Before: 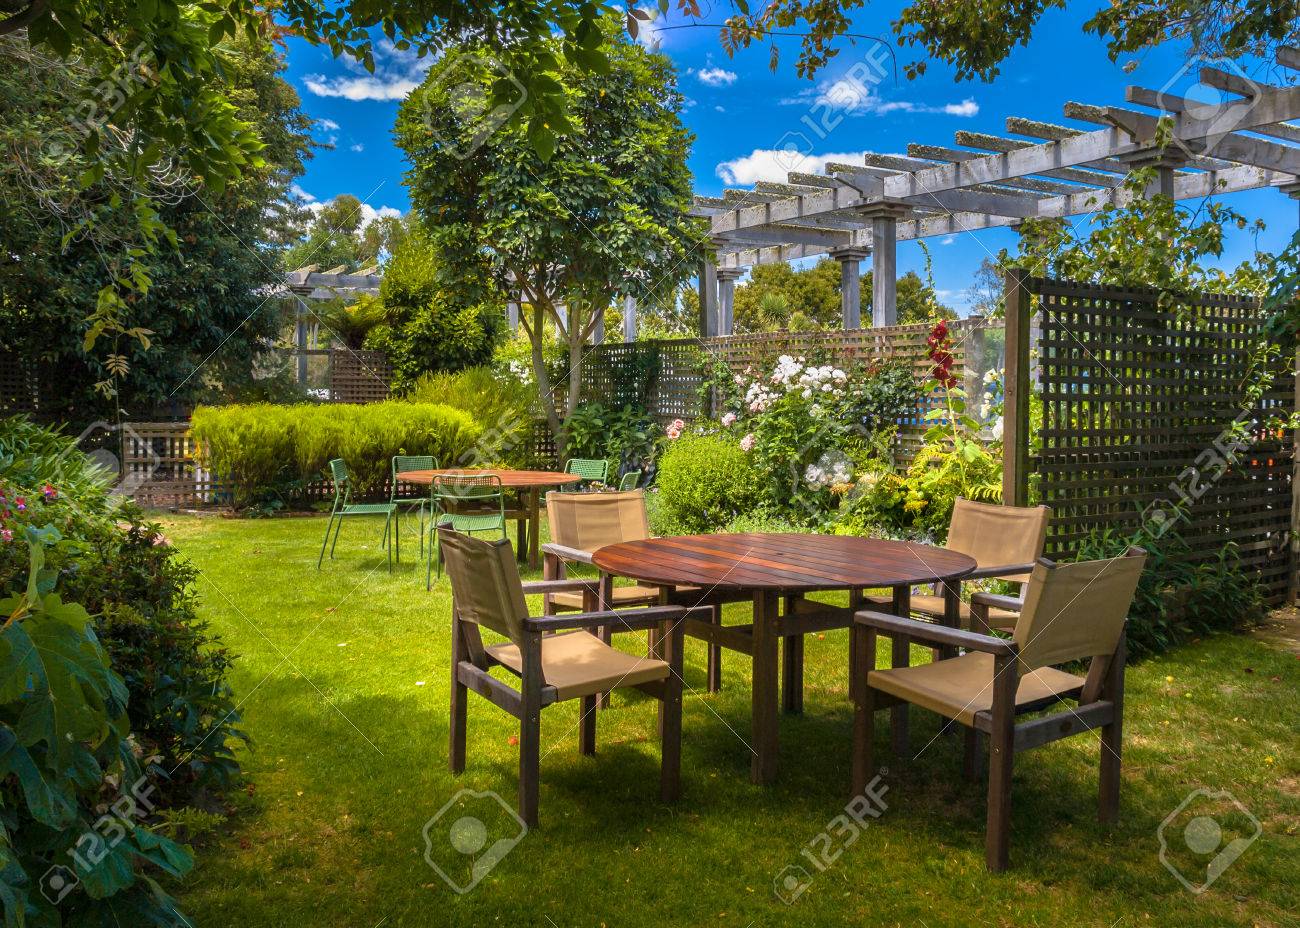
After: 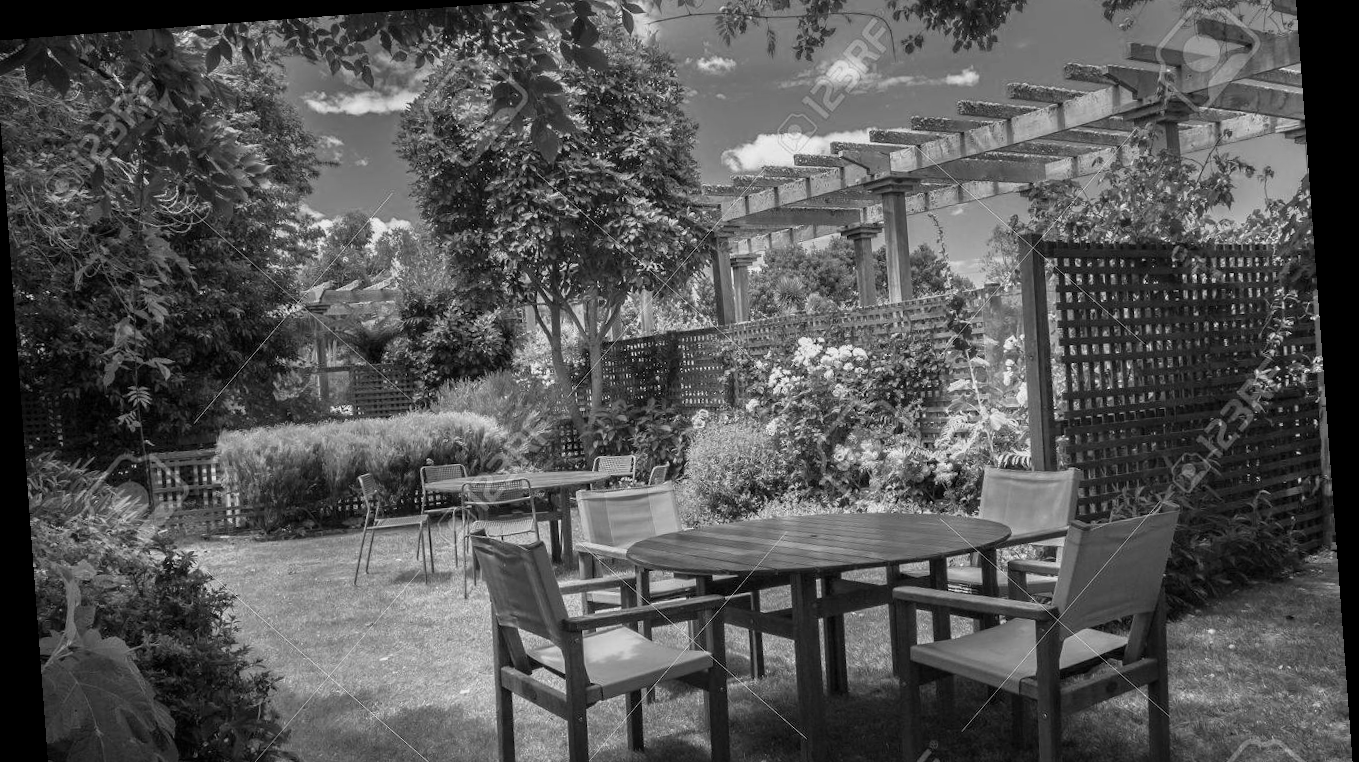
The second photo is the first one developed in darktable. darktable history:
color correction: highlights a* -9.35, highlights b* -23.15
crop: left 0.387%, top 5.469%, bottom 19.809%
velvia: strength 21.76%
rotate and perspective: rotation -4.25°, automatic cropping off
color zones: curves: ch1 [(0, -0.394) (0.143, -0.394) (0.286, -0.394) (0.429, -0.392) (0.571, -0.391) (0.714, -0.391) (0.857, -0.391) (1, -0.394)]
exposure: exposure -0.177 EV, compensate highlight preservation false
